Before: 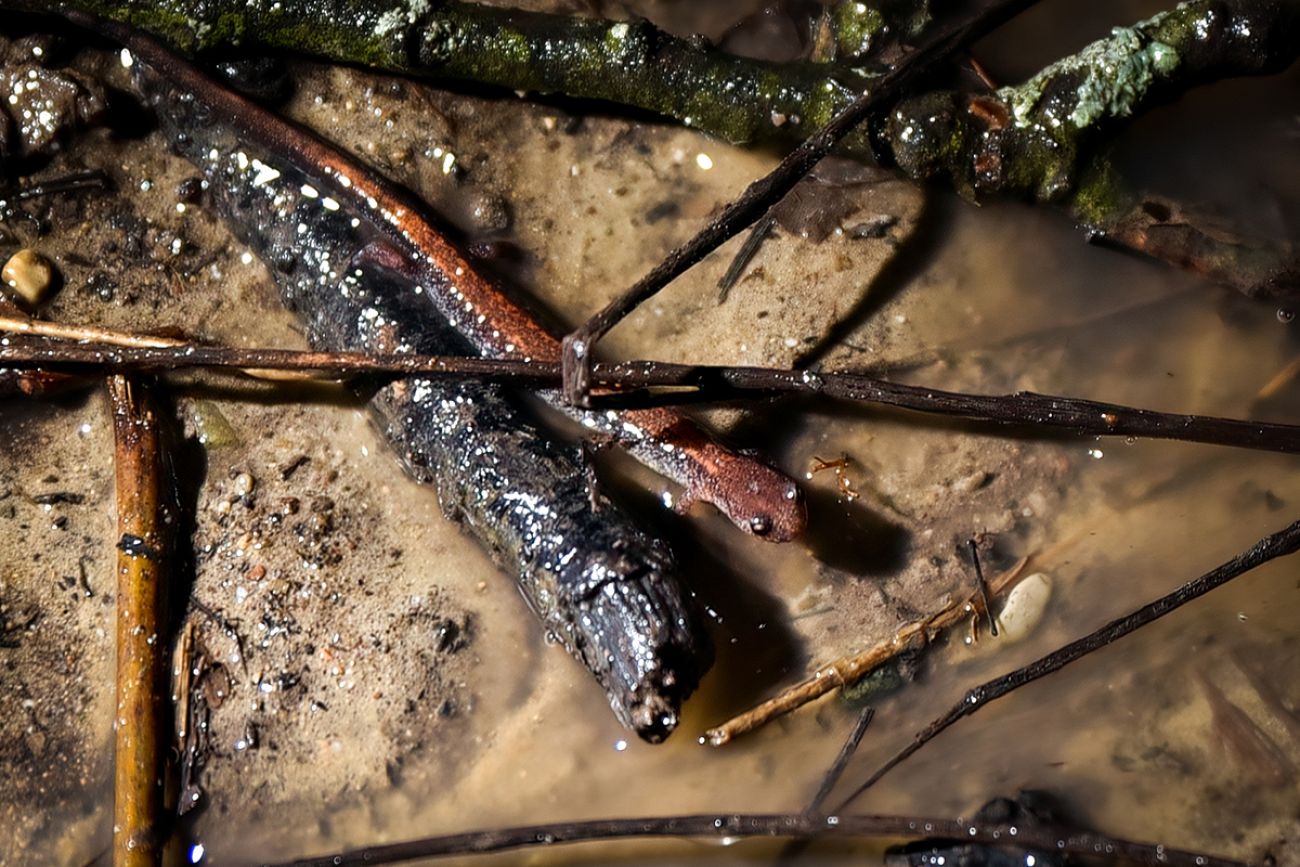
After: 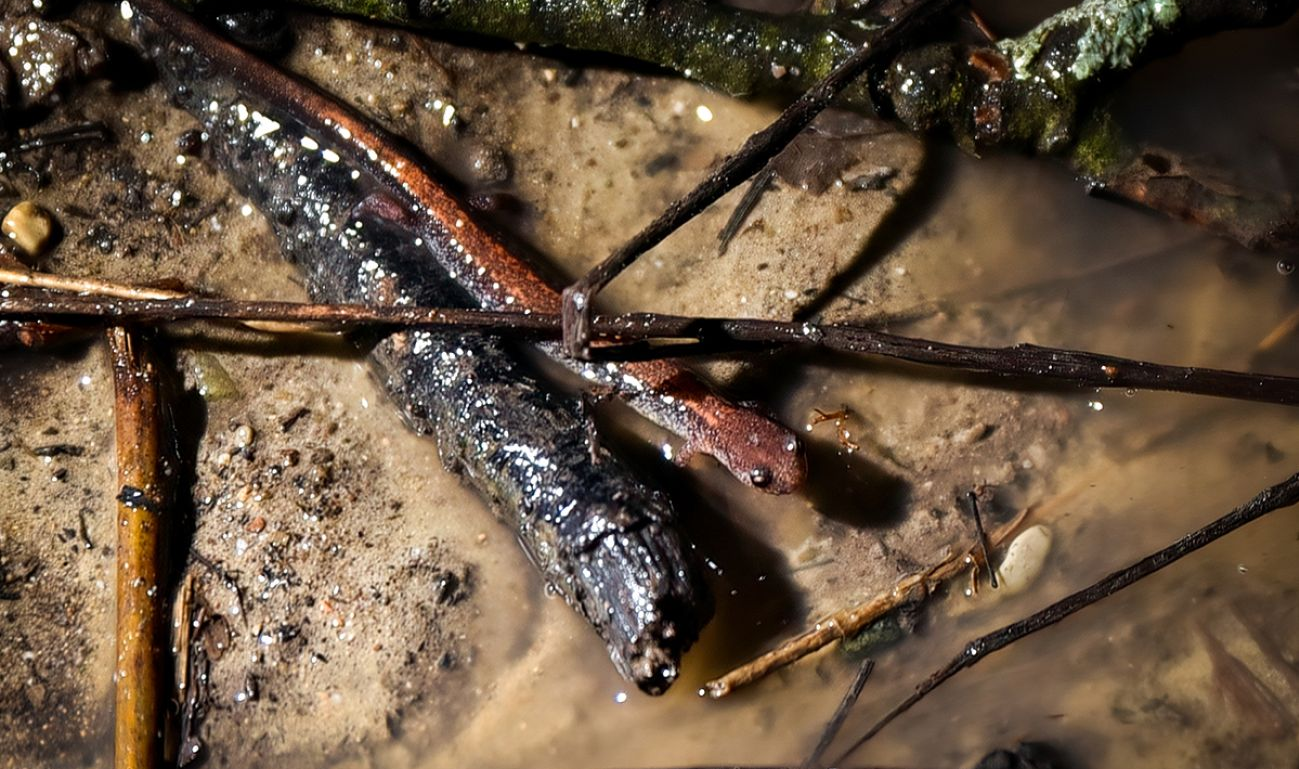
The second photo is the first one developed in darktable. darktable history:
crop and rotate: top 5.609%, bottom 5.609%
